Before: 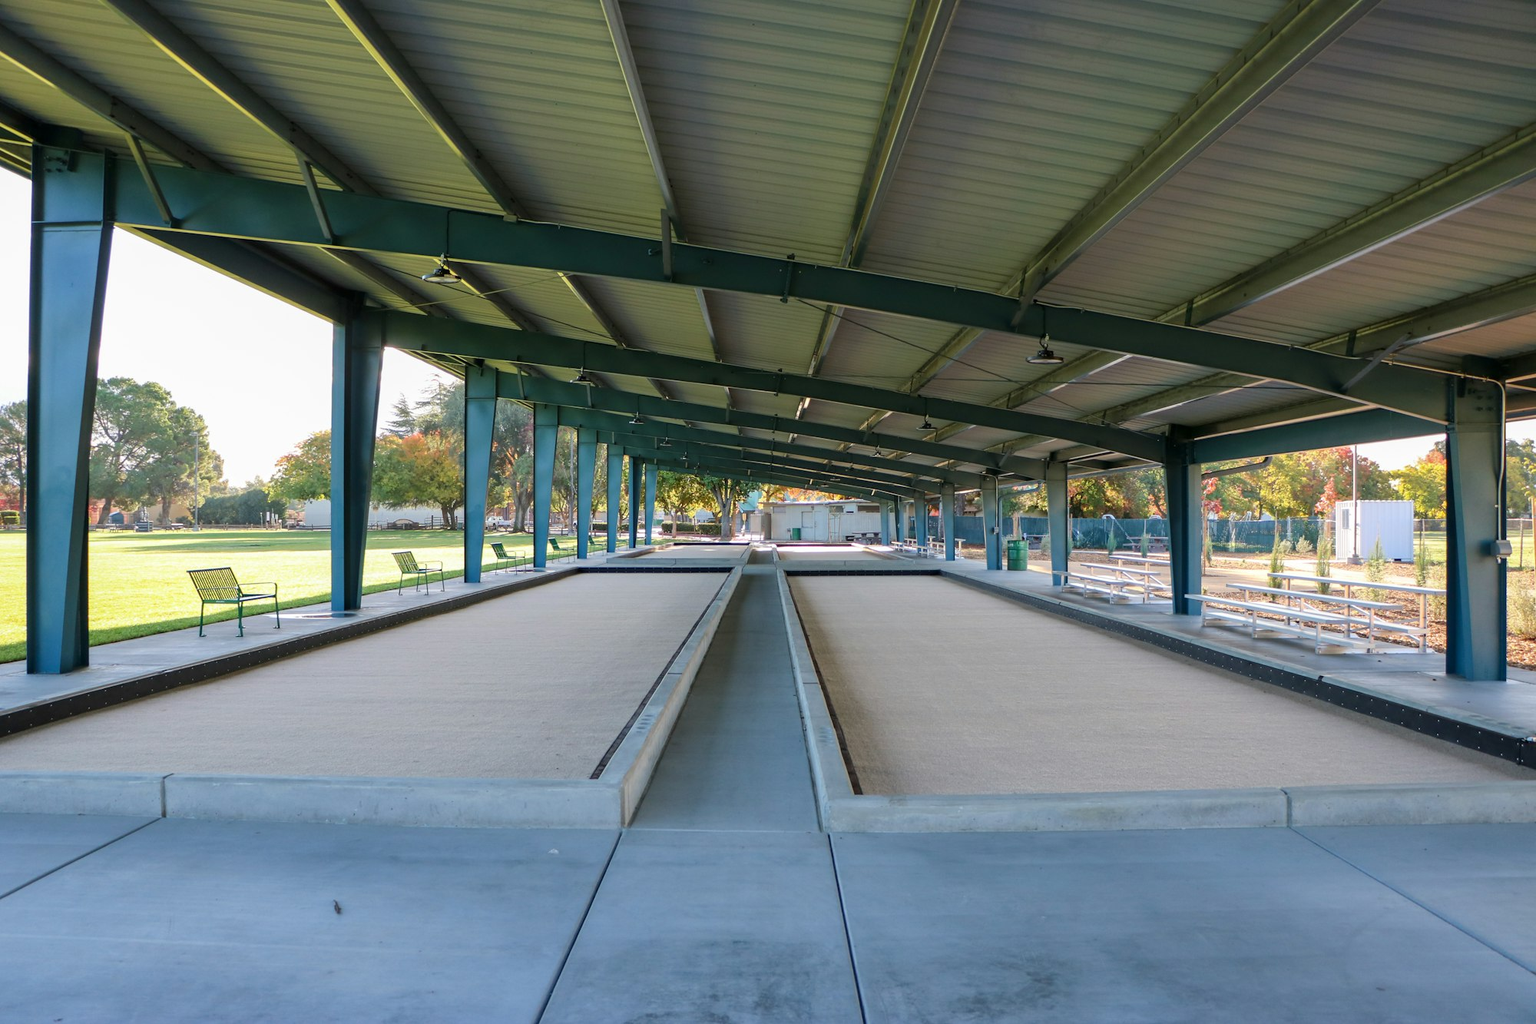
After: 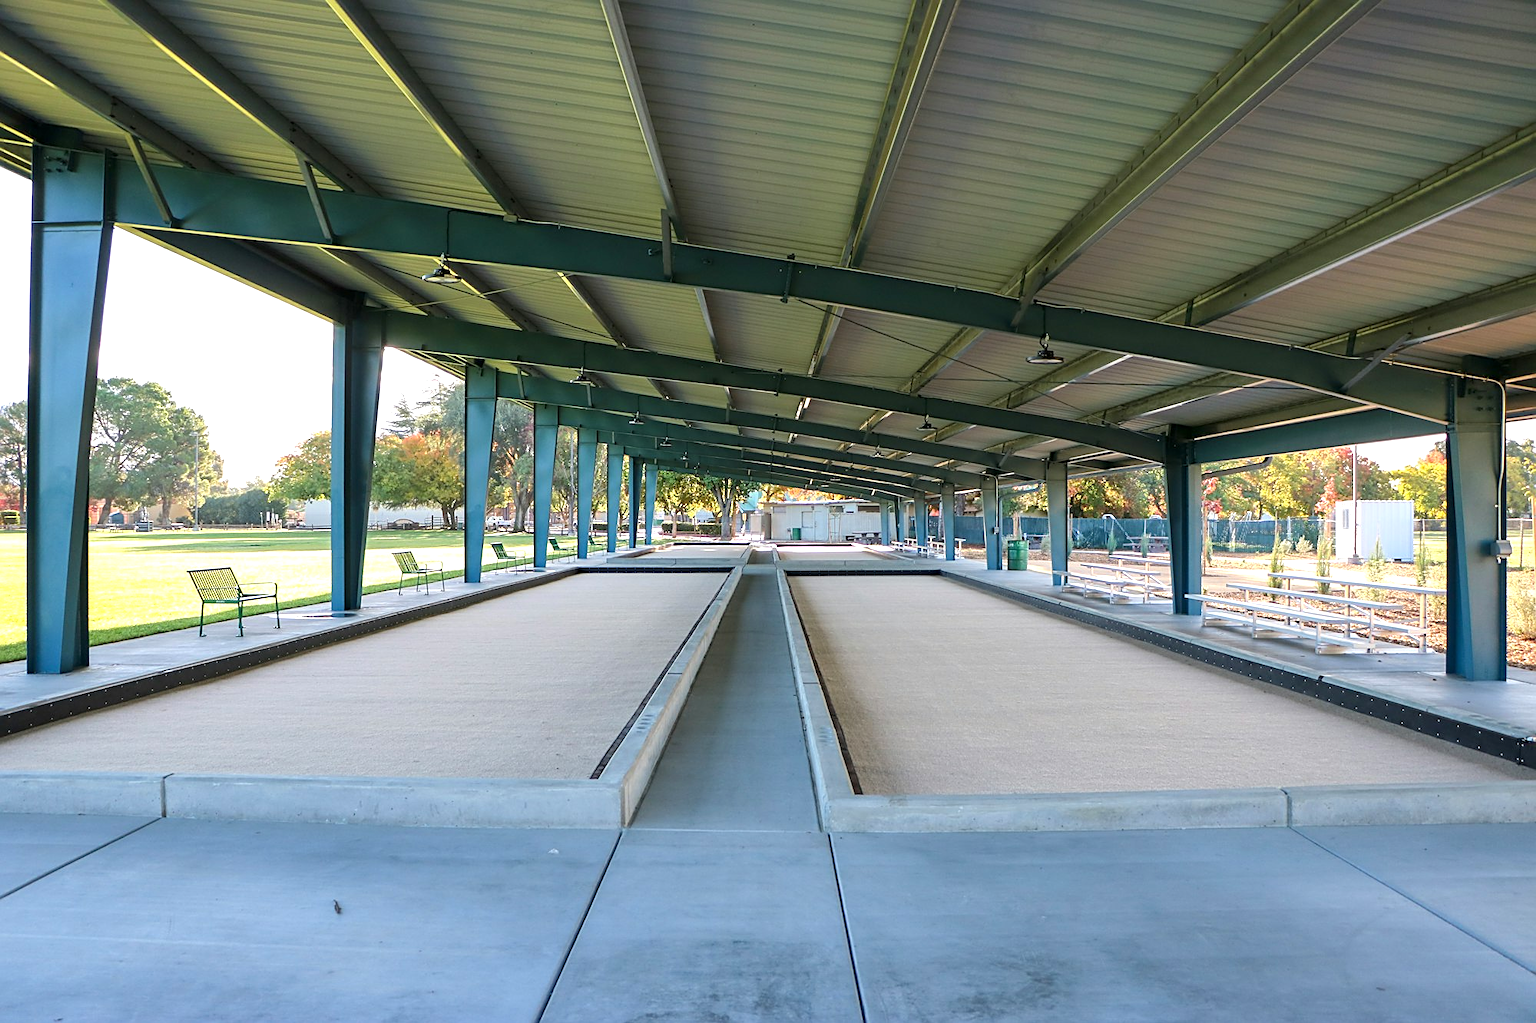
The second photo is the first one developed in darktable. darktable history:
exposure: exposure 0.485 EV, compensate highlight preservation false
sharpen: on, module defaults
